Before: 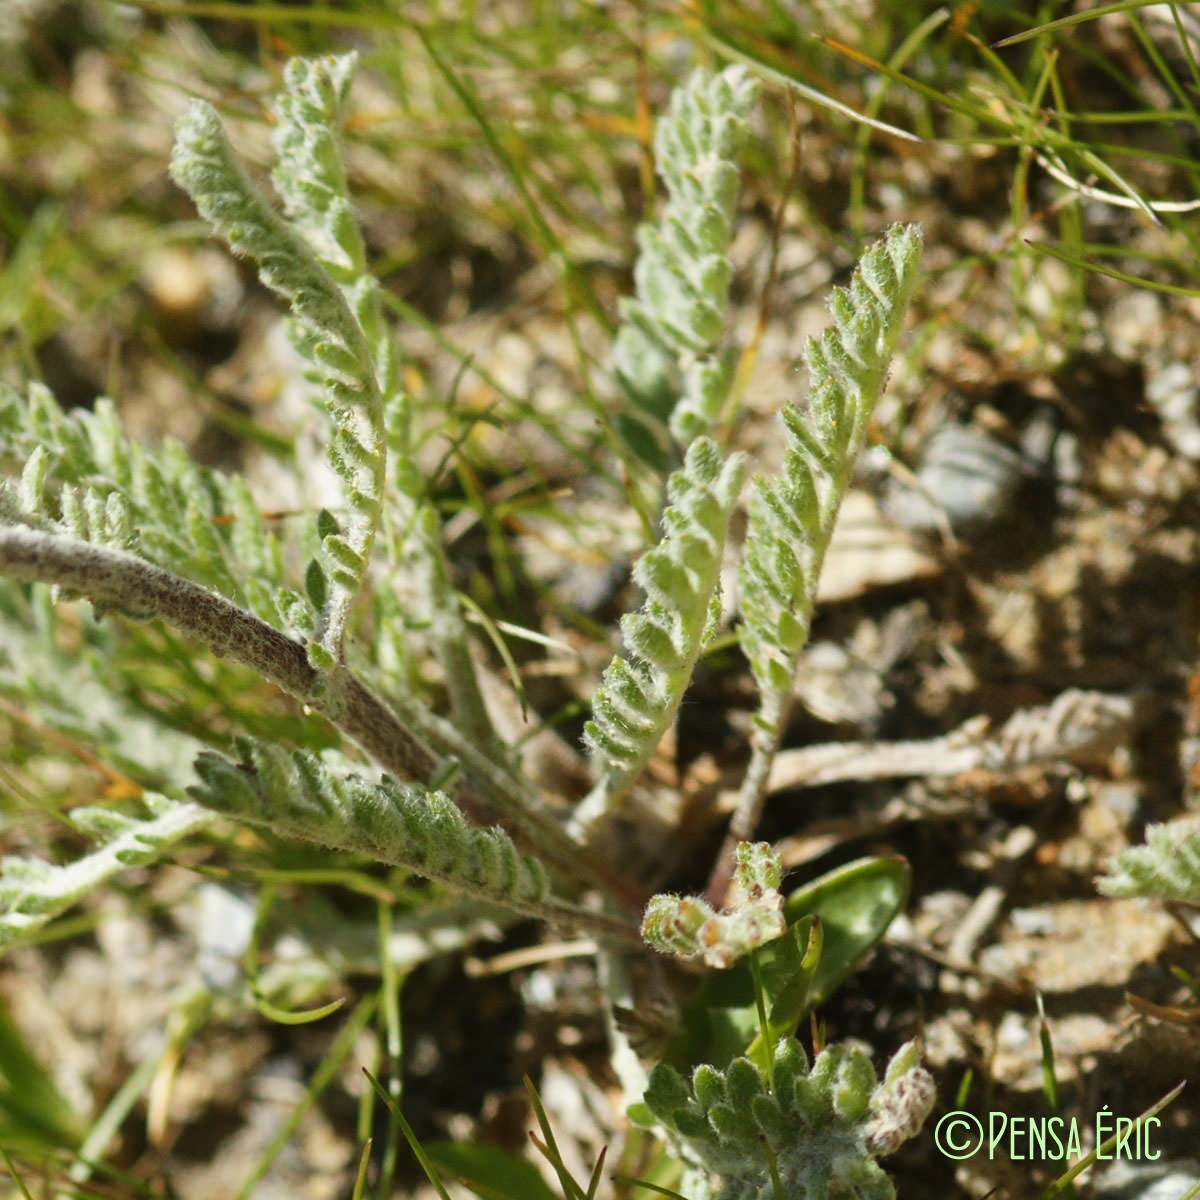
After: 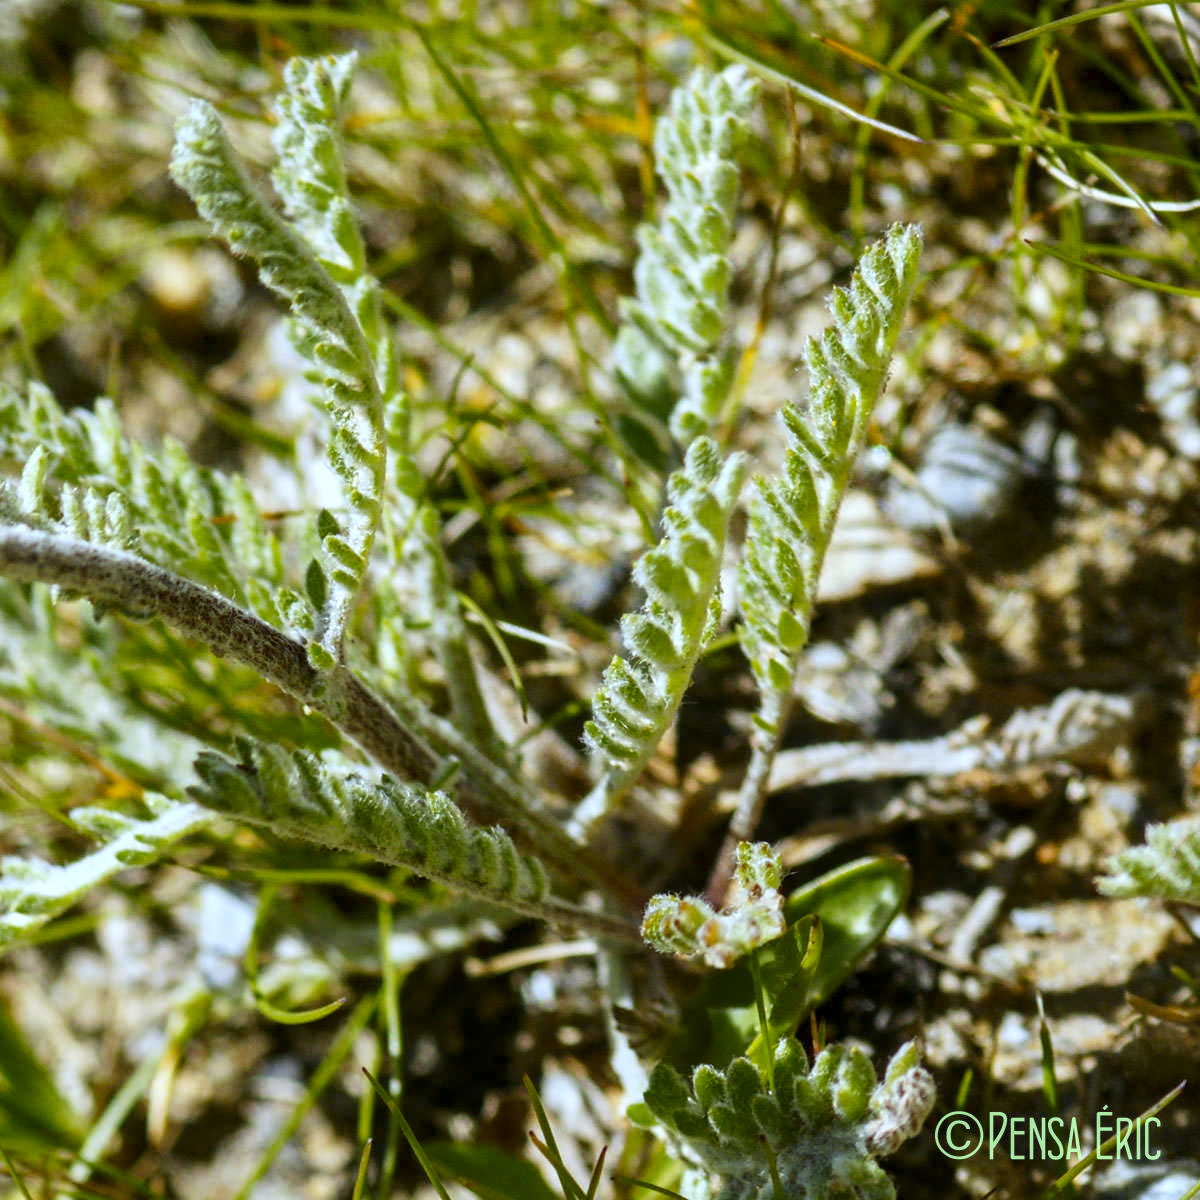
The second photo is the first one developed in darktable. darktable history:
color contrast: green-magenta contrast 0.8, blue-yellow contrast 1.1, unbound 0
white balance: red 0.926, green 1.003, blue 1.133
contrast brightness saturation: contrast 0.09, saturation 0.28
local contrast: detail 130%
